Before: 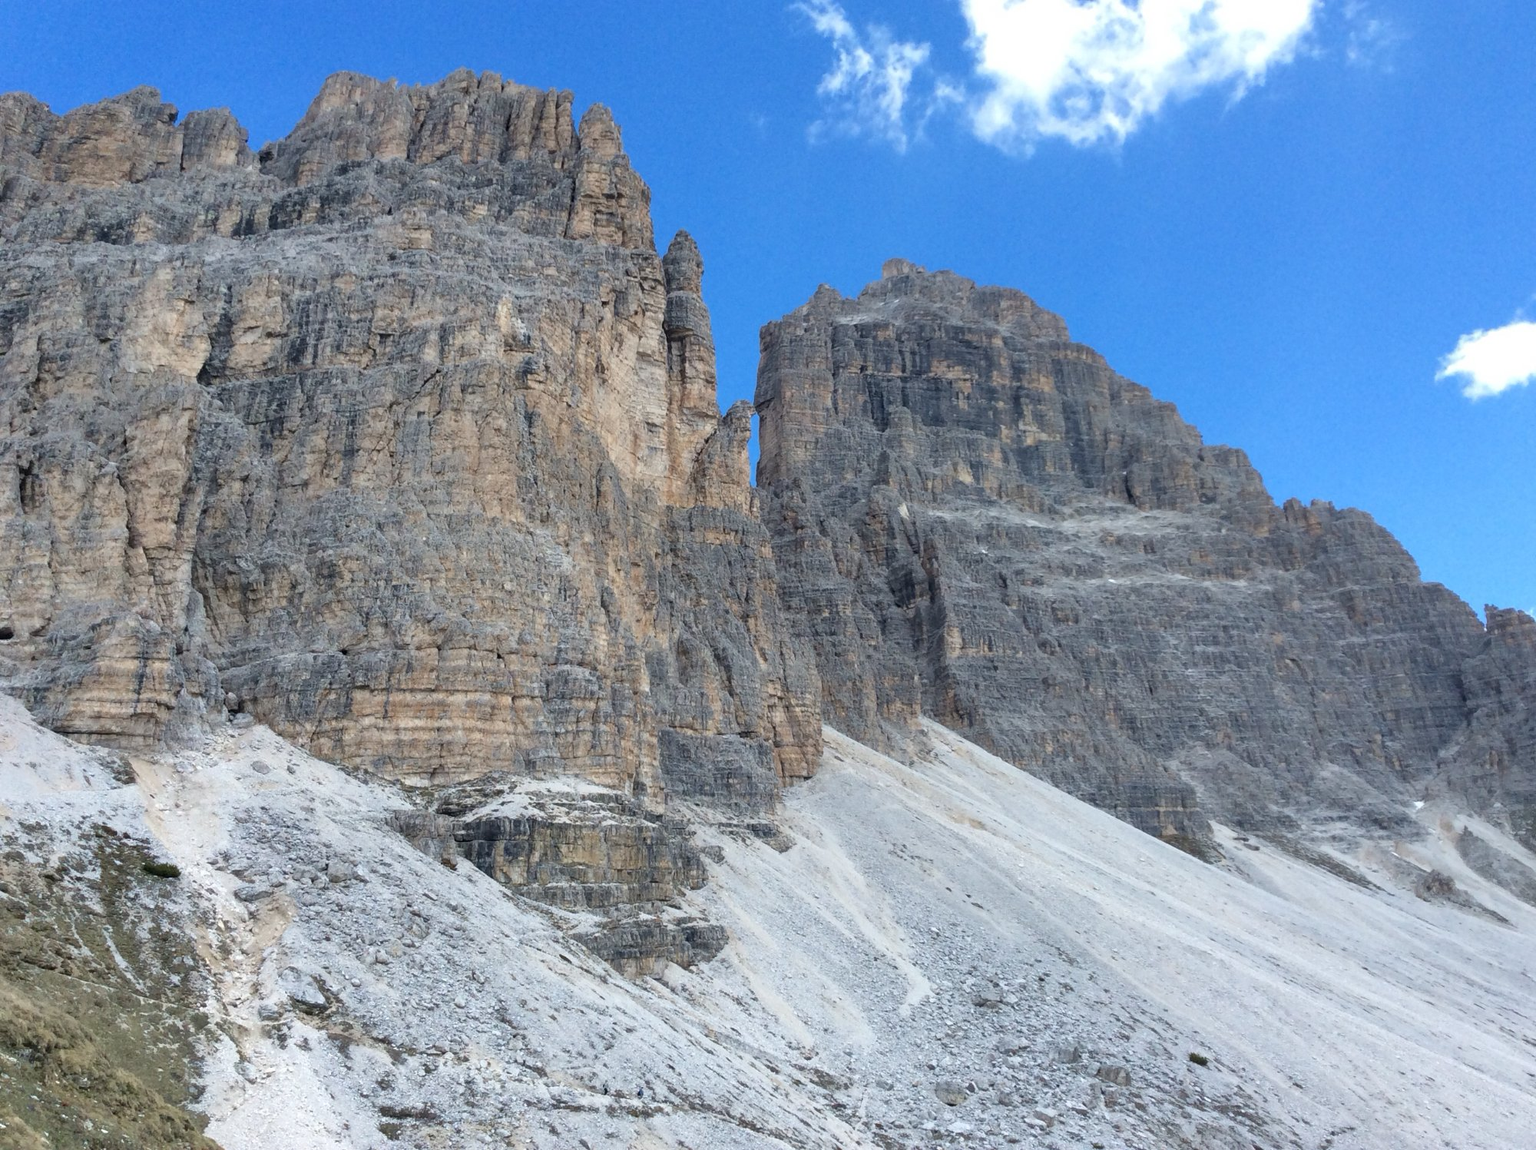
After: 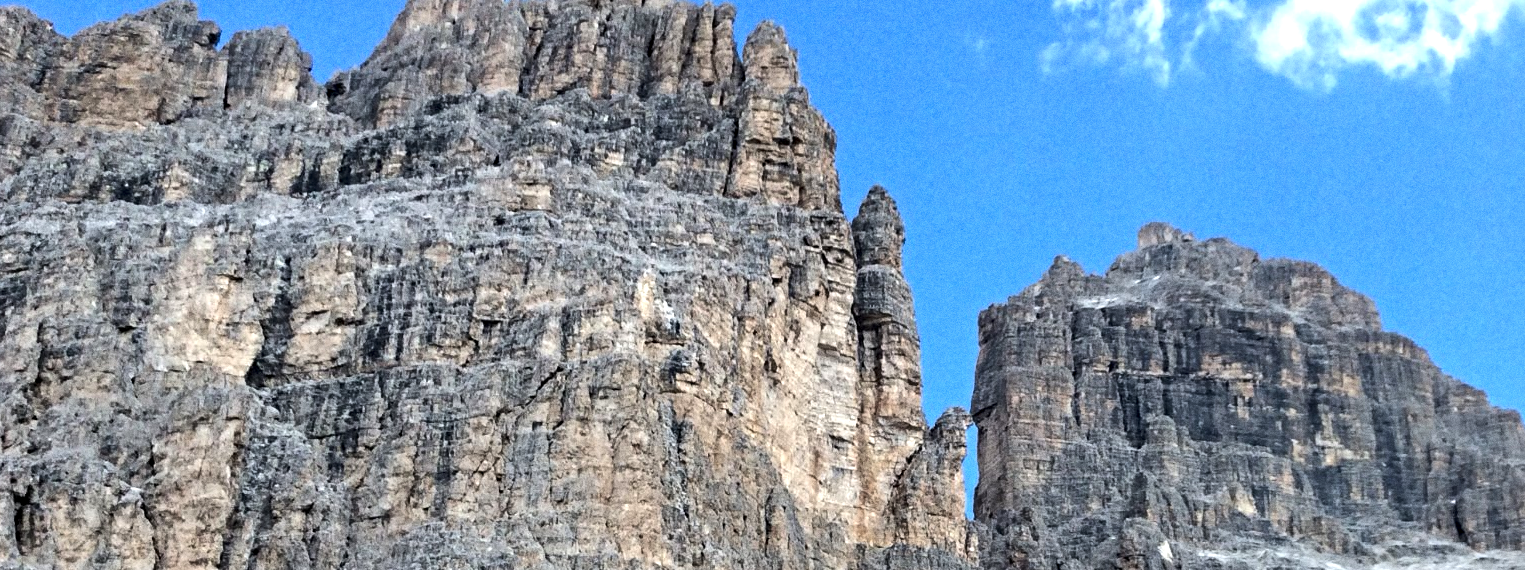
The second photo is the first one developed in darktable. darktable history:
grain: coarseness 0.09 ISO
tone equalizer: -8 EV -0.75 EV, -7 EV -0.7 EV, -6 EV -0.6 EV, -5 EV -0.4 EV, -3 EV 0.4 EV, -2 EV 0.6 EV, -1 EV 0.7 EV, +0 EV 0.75 EV, edges refinement/feathering 500, mask exposure compensation -1.57 EV, preserve details no
crop: left 0.579%, top 7.627%, right 23.167%, bottom 54.275%
contrast equalizer: y [[0.5, 0.501, 0.525, 0.597, 0.58, 0.514], [0.5 ×6], [0.5 ×6], [0 ×6], [0 ×6]]
